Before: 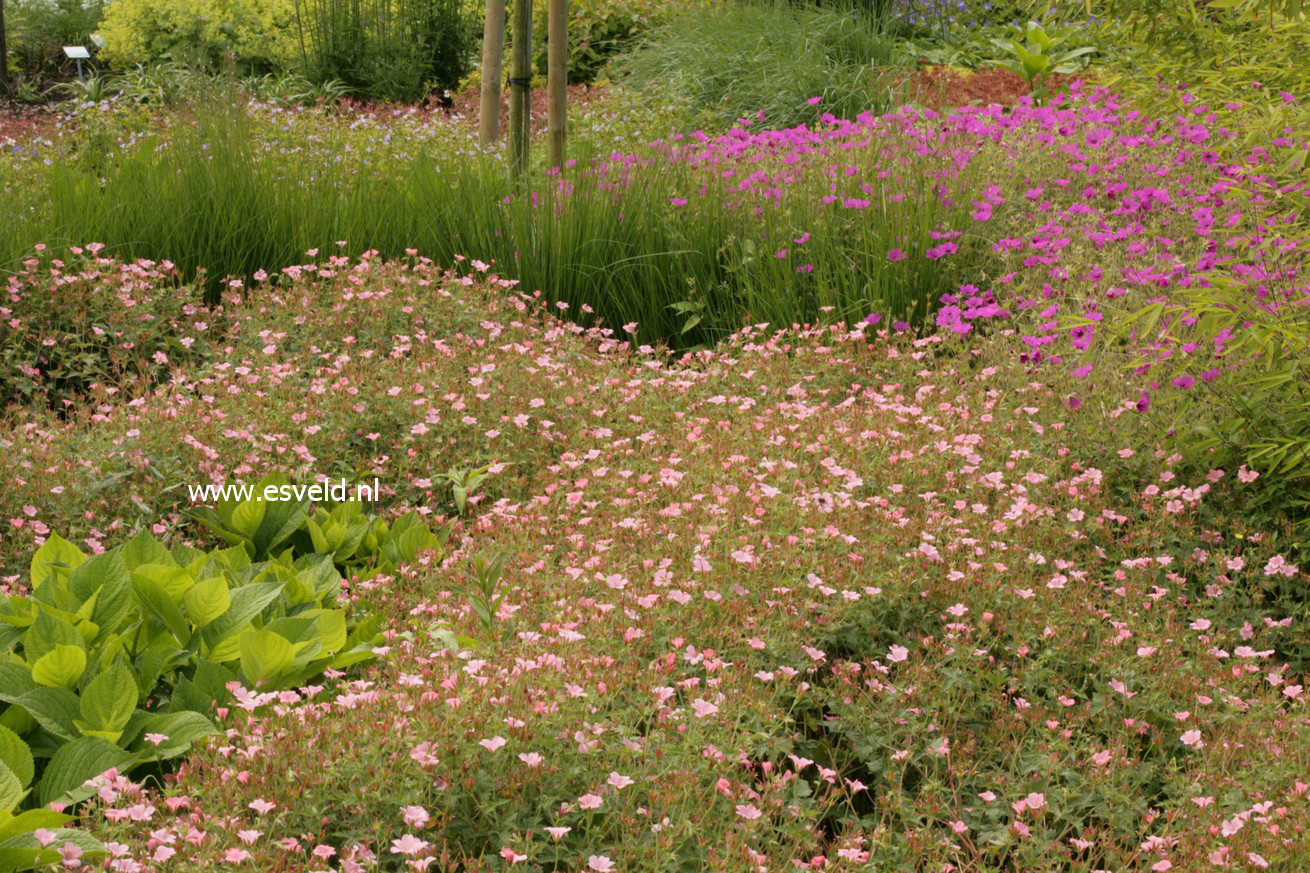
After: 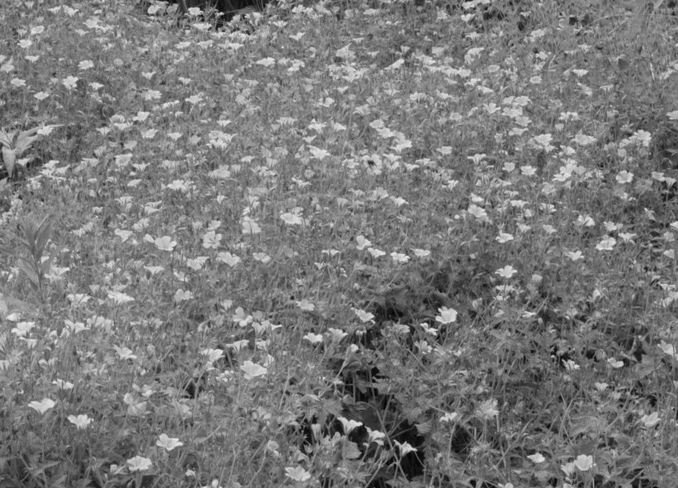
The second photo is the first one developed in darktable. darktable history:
color correction: highlights a* 5.59, highlights b* 5.24, saturation 0.68
crop: left 34.479%, top 38.822%, right 13.718%, bottom 5.172%
monochrome: a -3.63, b -0.465
color balance rgb: perceptual saturation grading › global saturation 34.05%, global vibrance 5.56%
